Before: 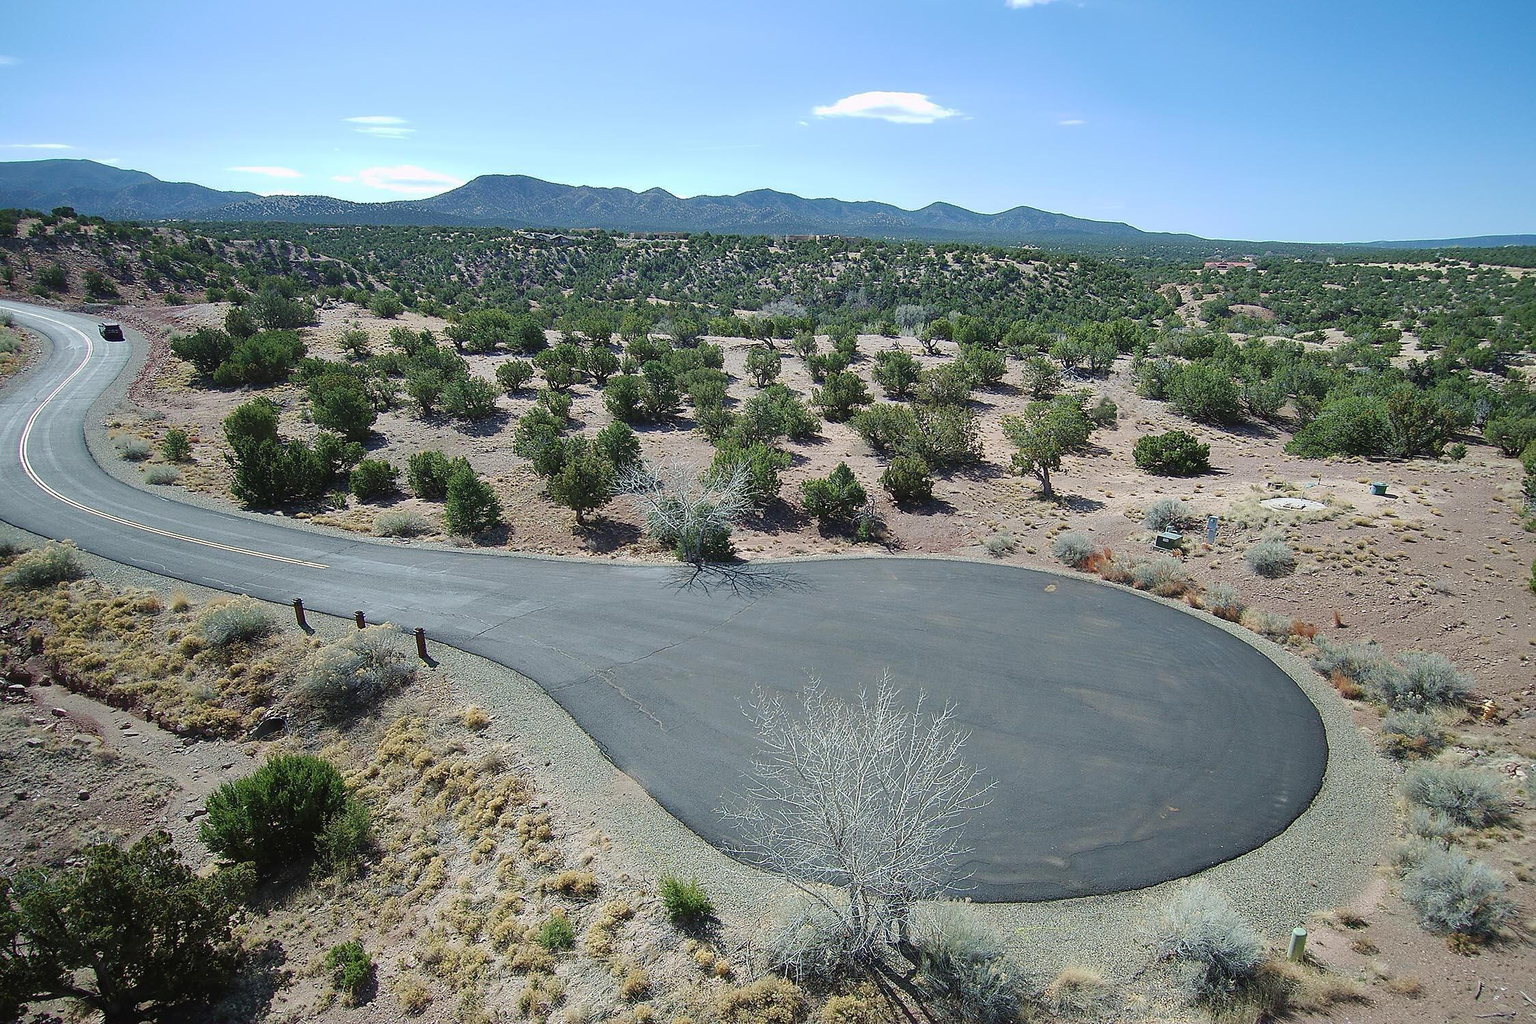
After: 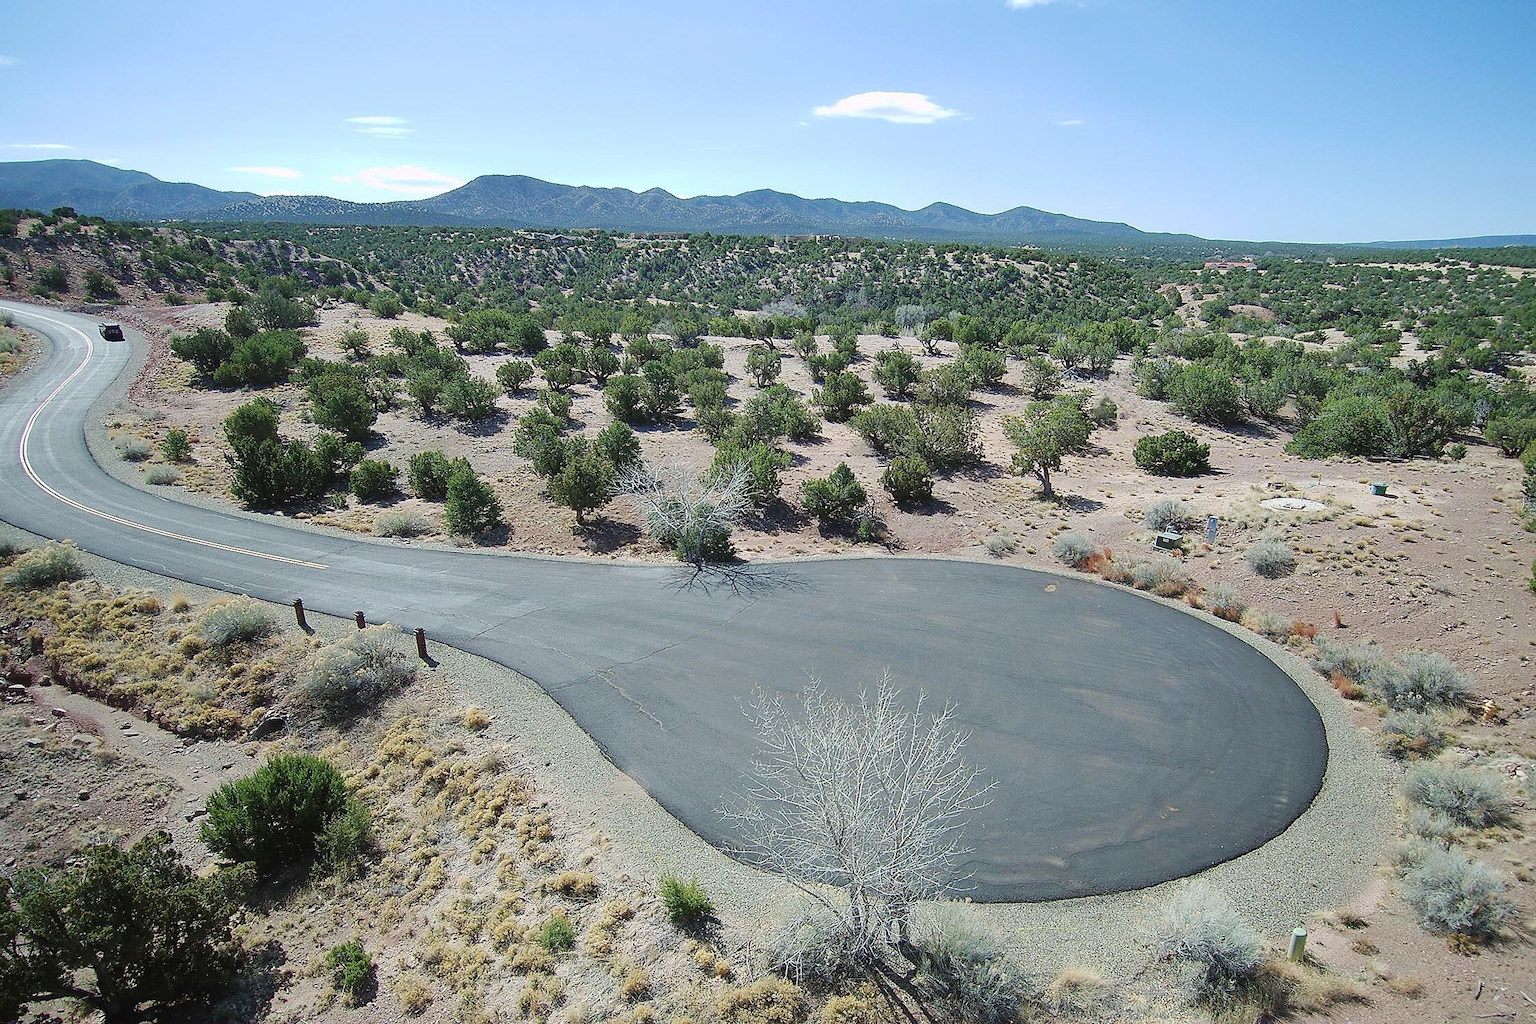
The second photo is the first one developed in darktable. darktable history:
tone curve: curves: ch0 [(0, 0) (0.641, 0.691) (1, 1)], preserve colors none
